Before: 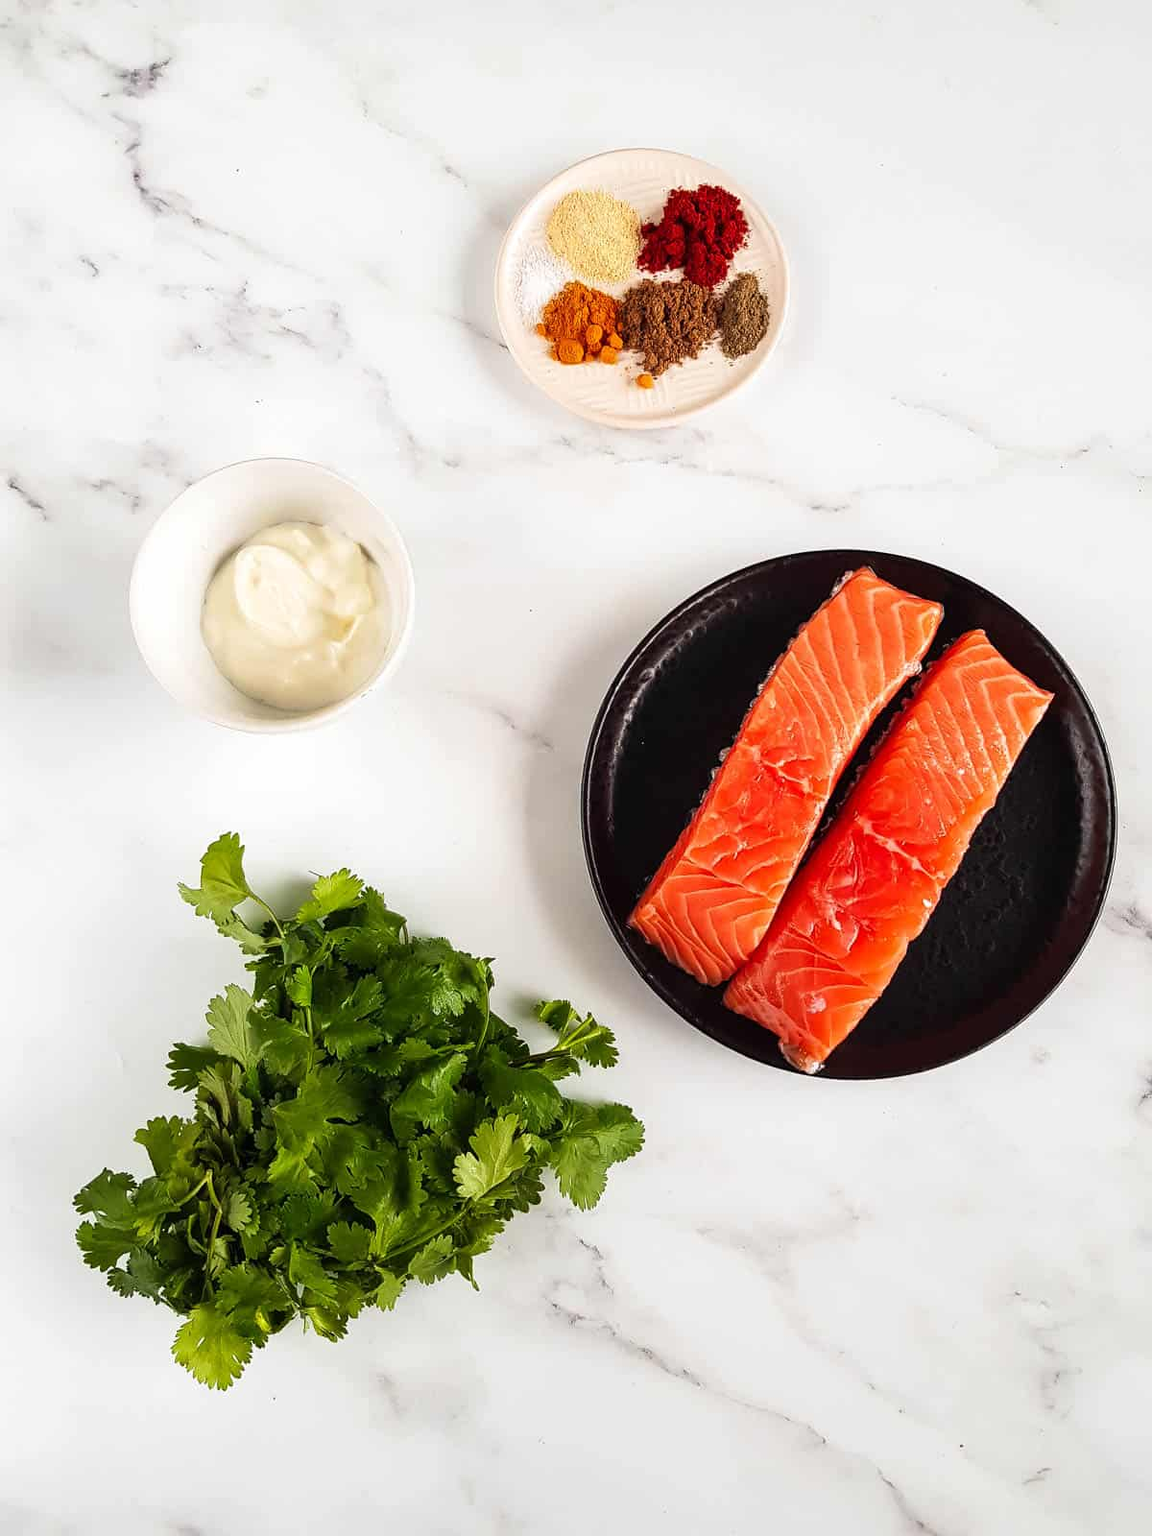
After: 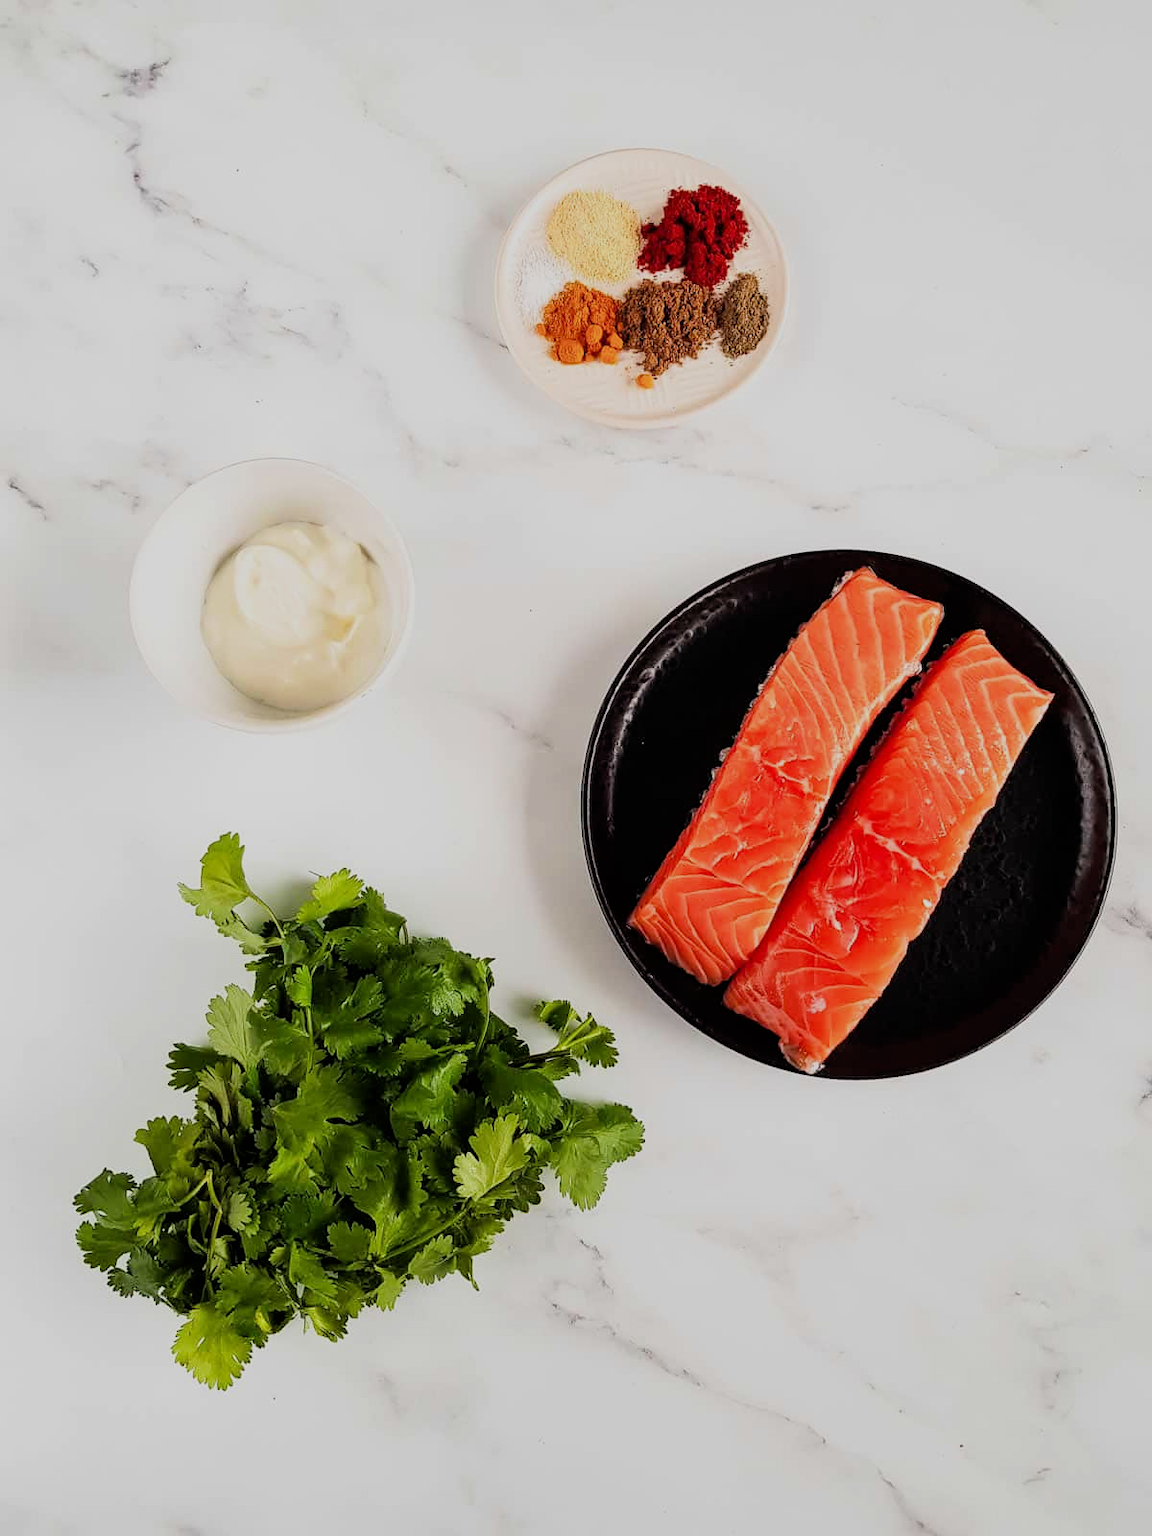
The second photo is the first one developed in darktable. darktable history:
exposure: black level correction 0.001, compensate highlight preservation false
filmic rgb: black relative exposure -7.65 EV, white relative exposure 4.56 EV, hardness 3.61
